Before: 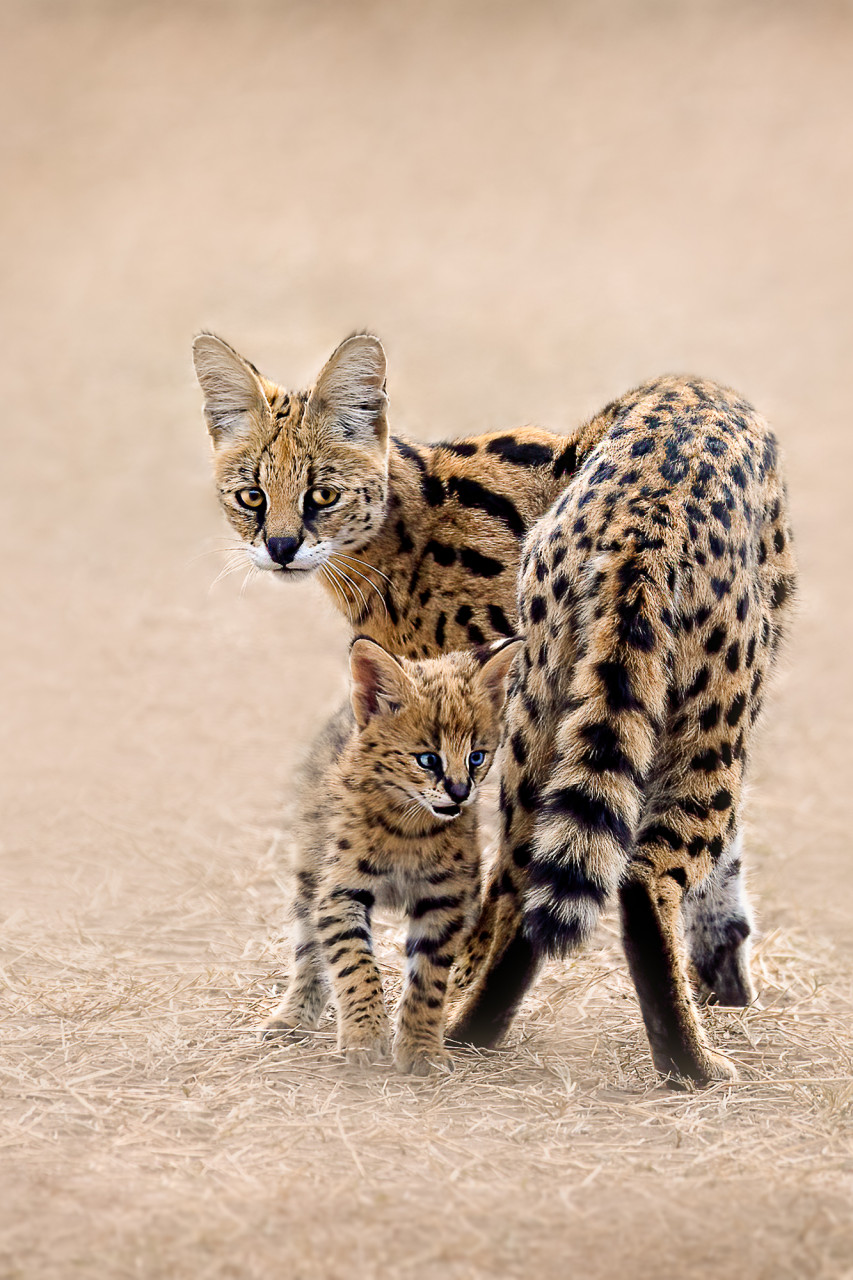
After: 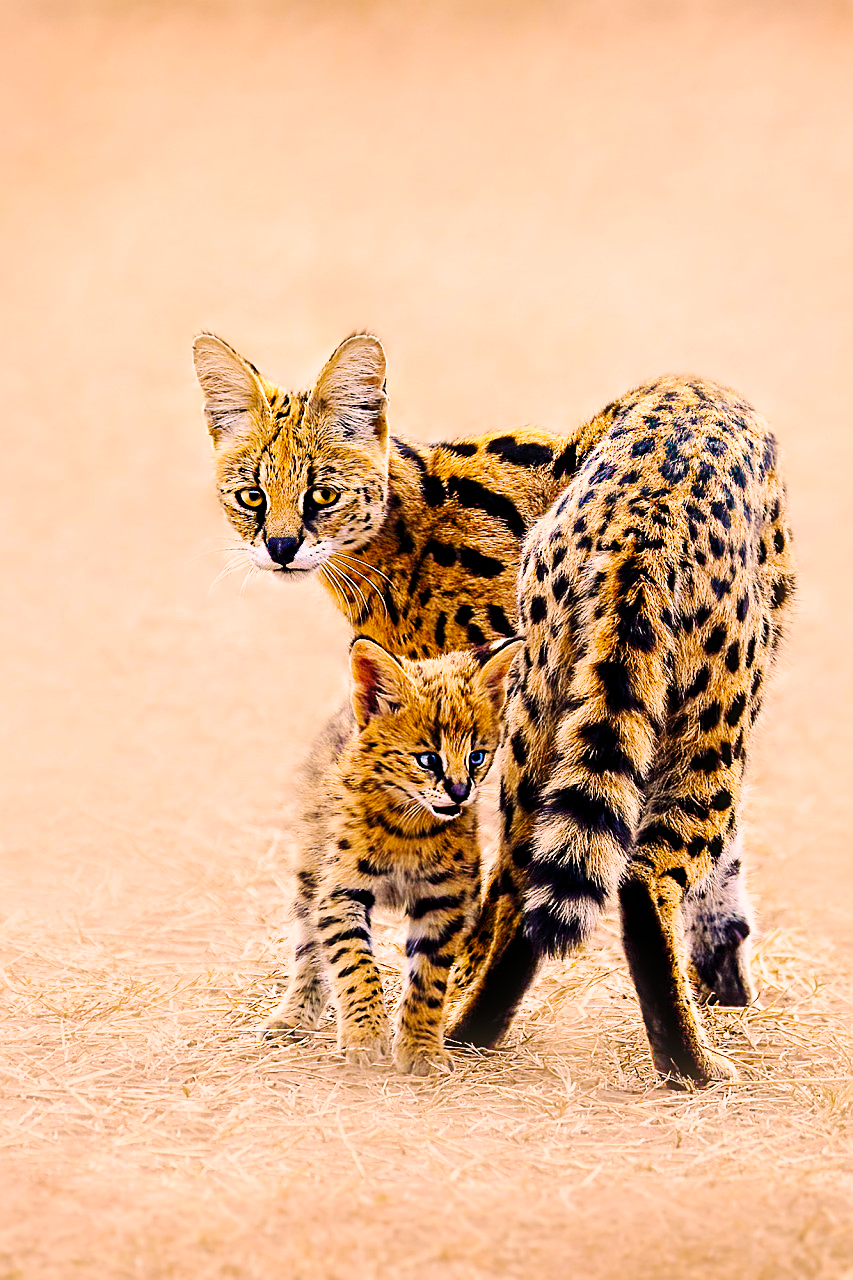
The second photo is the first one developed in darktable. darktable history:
base curve: curves: ch0 [(0, 0) (0.036, 0.025) (0.121, 0.166) (0.206, 0.329) (0.605, 0.79) (1, 1)], preserve colors none
color balance rgb: shadows lift › luminance -9.248%, highlights gain › chroma 4.524%, highlights gain › hue 31.85°, perceptual saturation grading › global saturation 30.3%, global vibrance 23.677%
sharpen: on, module defaults
